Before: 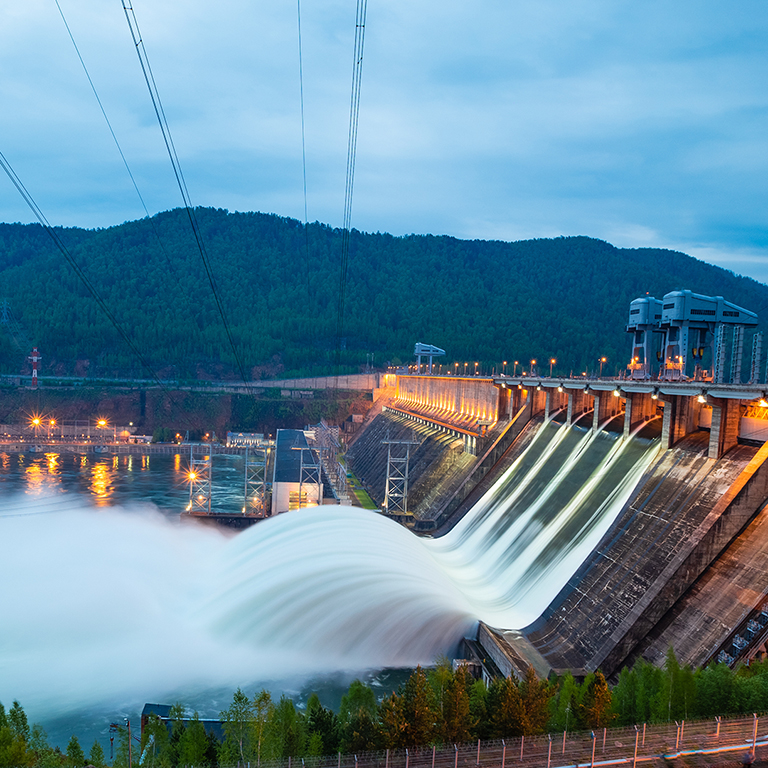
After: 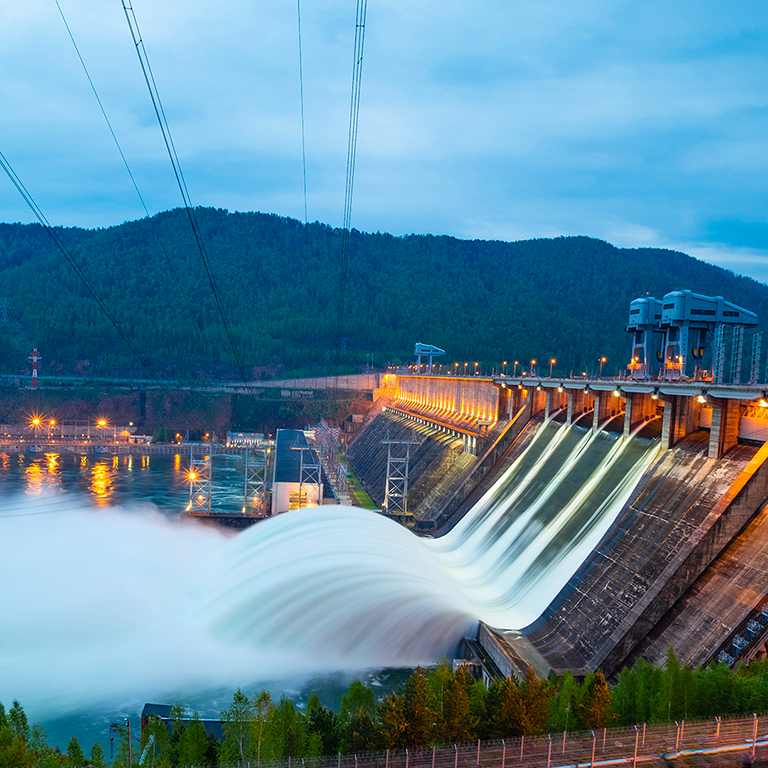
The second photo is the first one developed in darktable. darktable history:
color balance rgb: perceptual saturation grading › global saturation 19.359%
